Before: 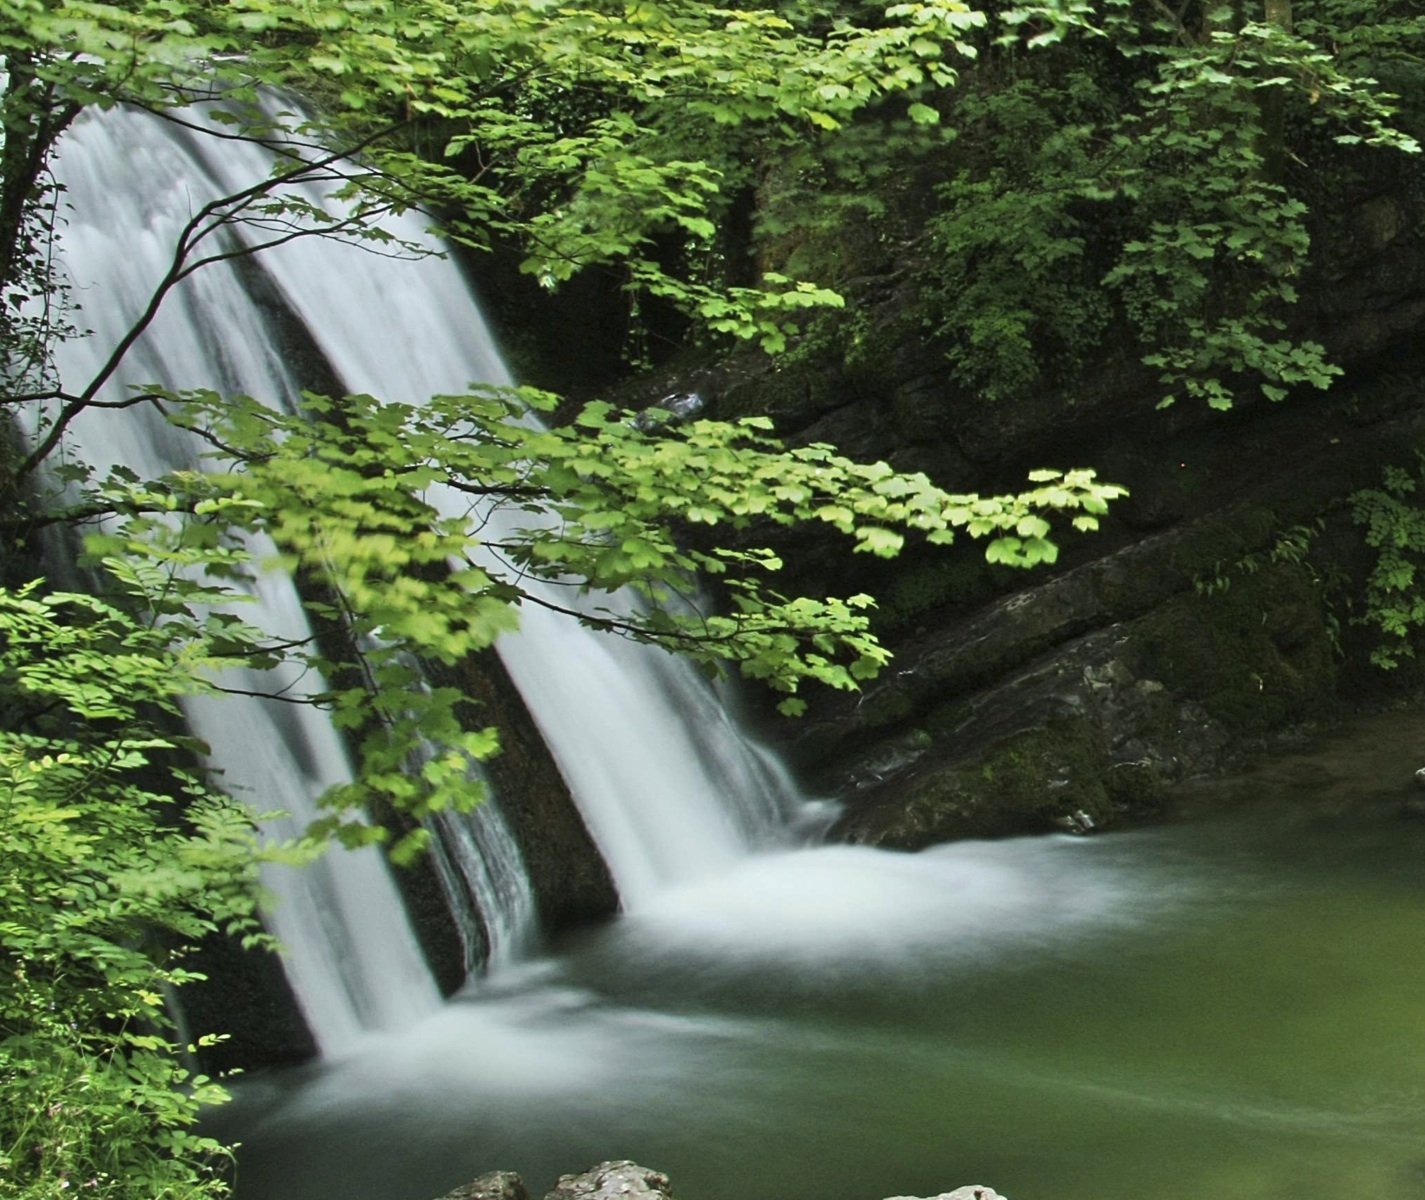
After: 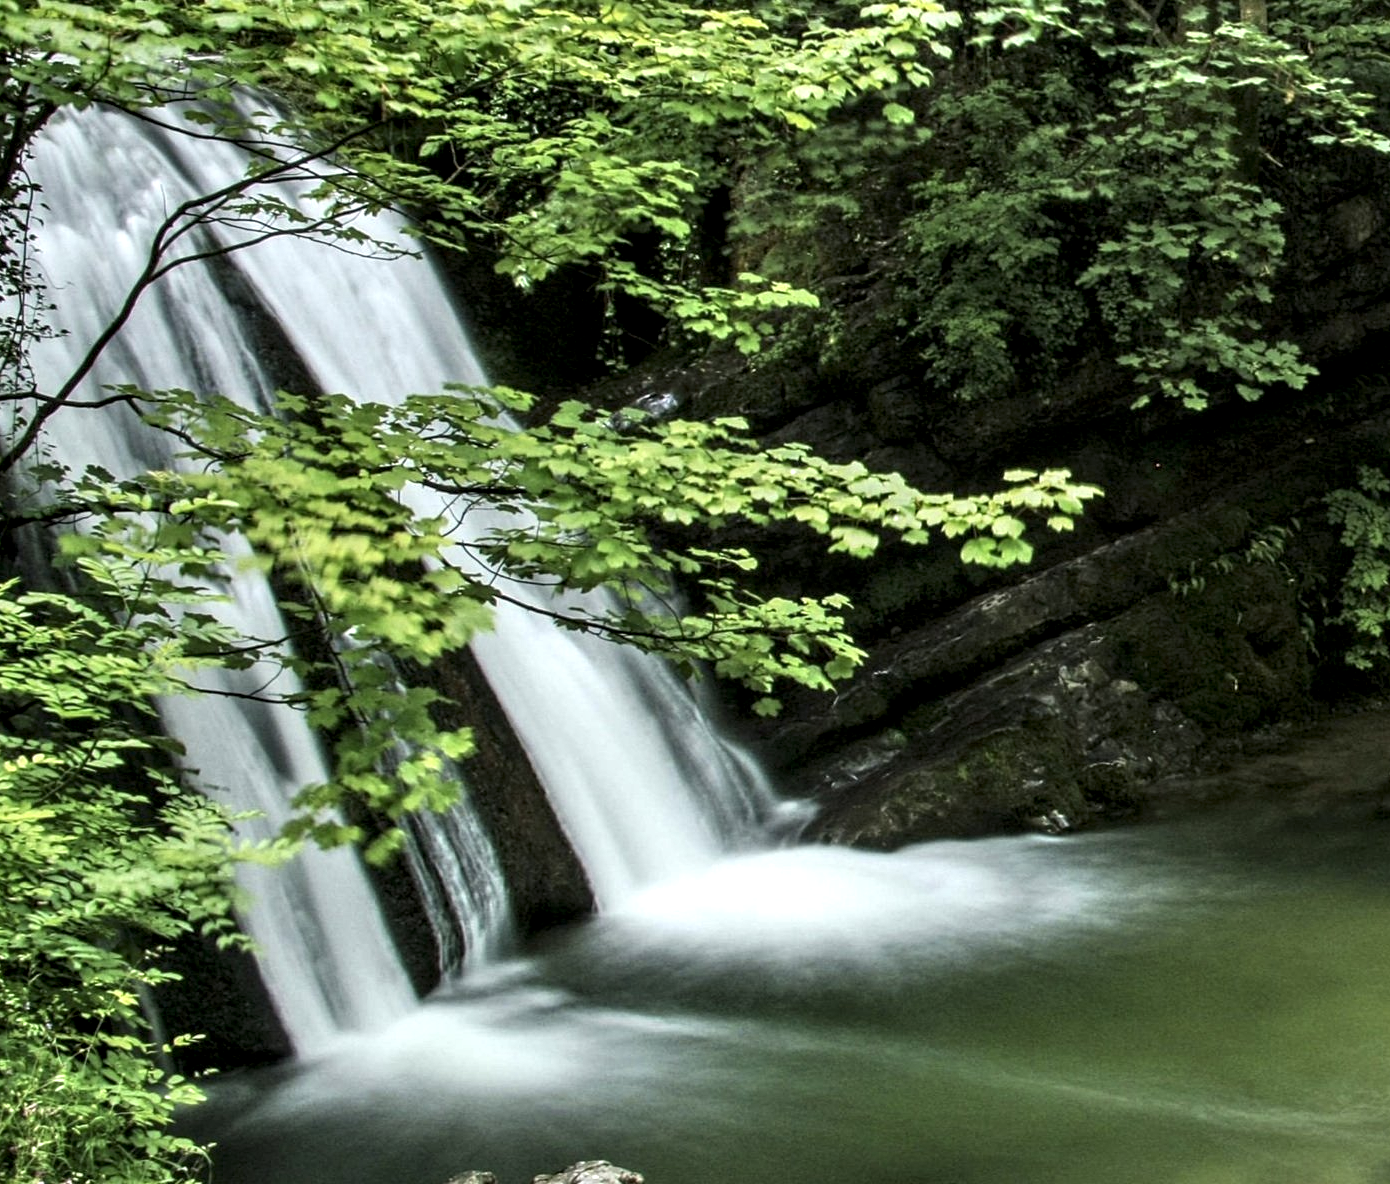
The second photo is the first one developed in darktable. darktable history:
crop and rotate: left 1.774%, right 0.633%, bottom 1.28%
local contrast: highlights 65%, shadows 54%, detail 169%, midtone range 0.514
